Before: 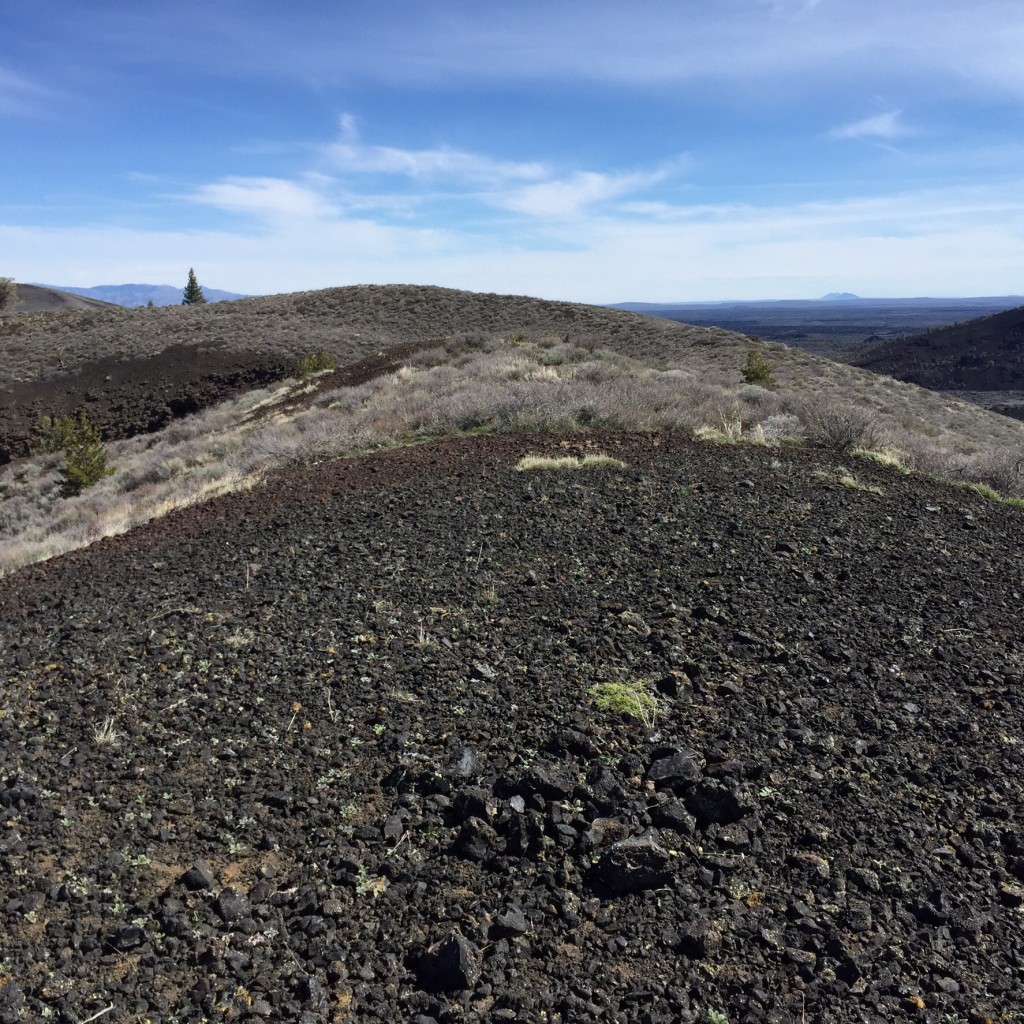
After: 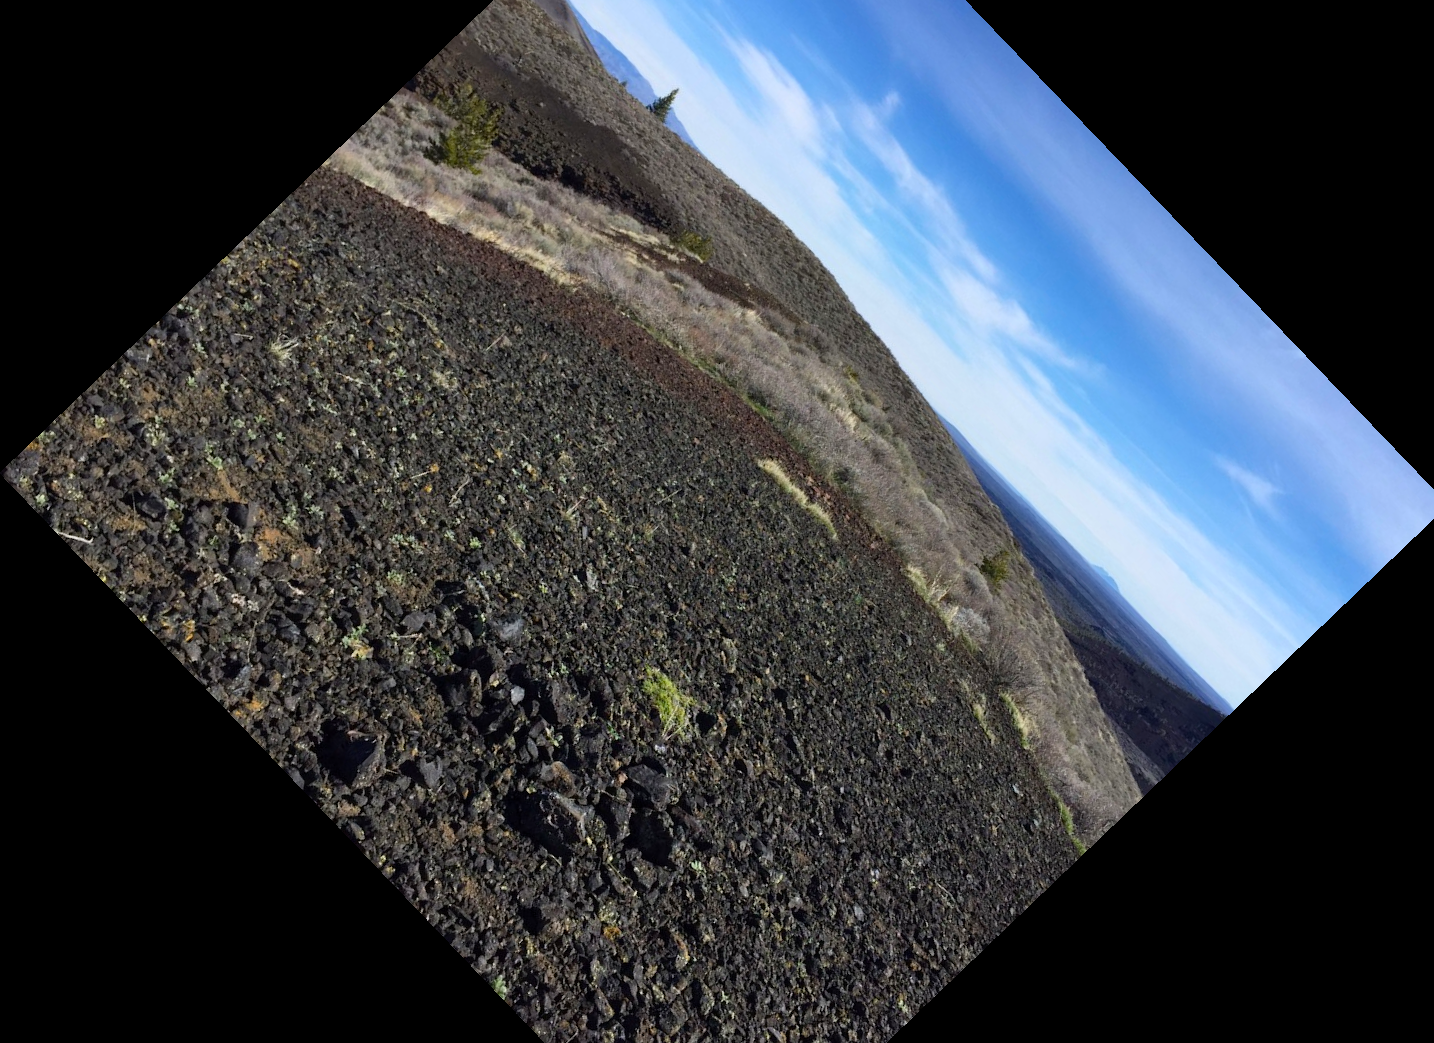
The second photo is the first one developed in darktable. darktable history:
crop and rotate: angle -46.26°, top 16.234%, right 0.912%, bottom 11.704%
color balance rgb: perceptual saturation grading › global saturation 20%, global vibrance 20%
